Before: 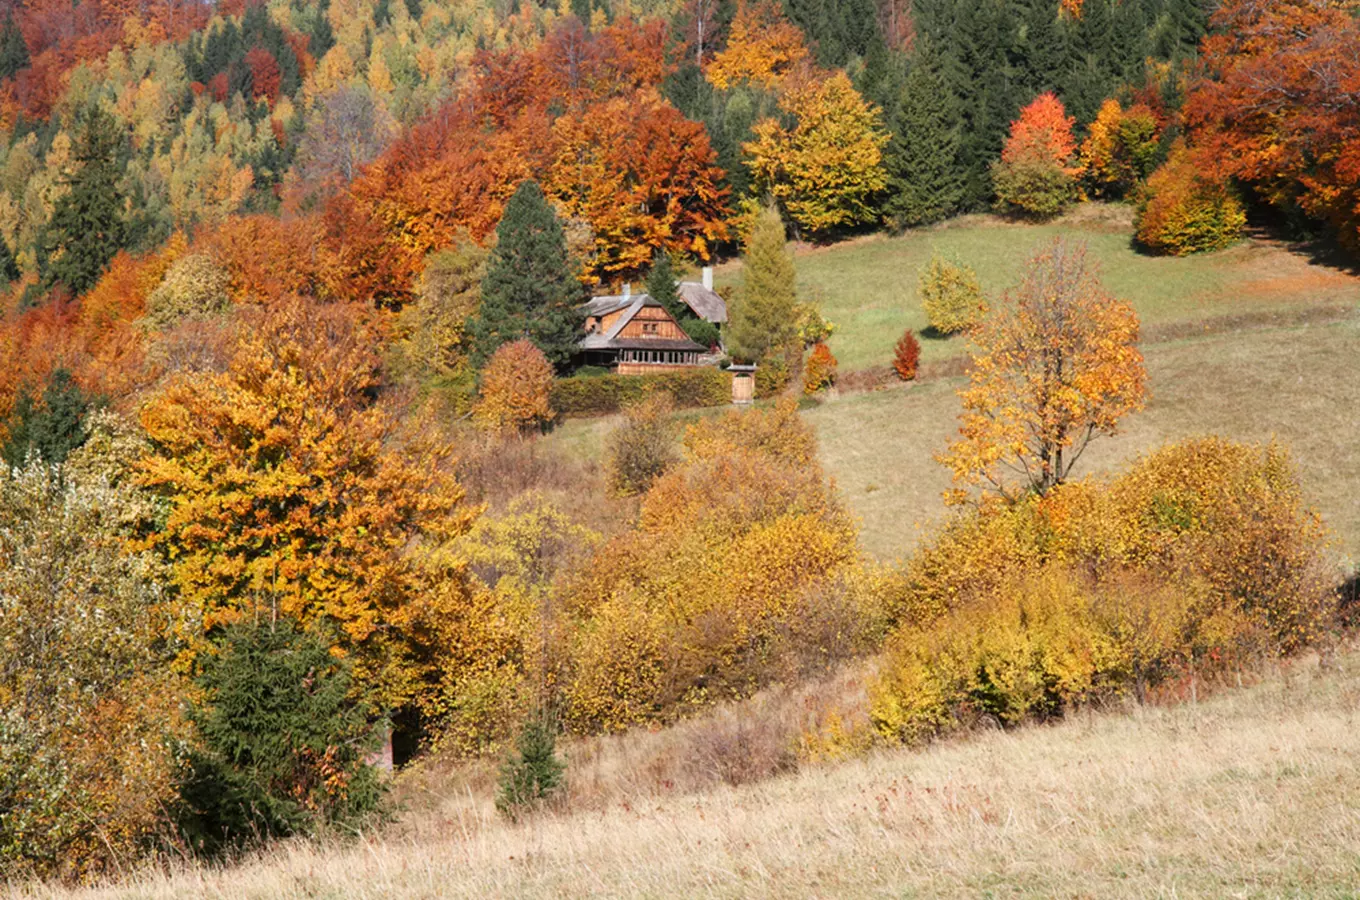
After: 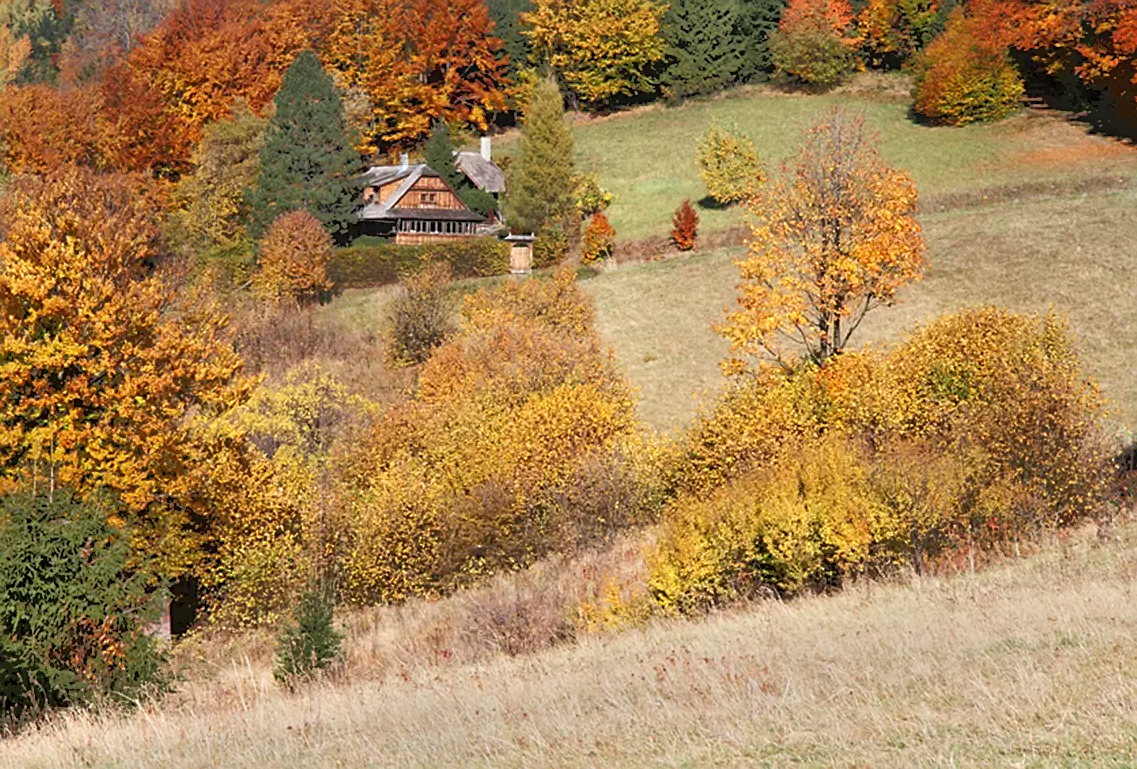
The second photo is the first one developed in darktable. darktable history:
sharpen: on, module defaults
tone equalizer: -7 EV -0.663 EV, -6 EV 1.02 EV, -5 EV -0.469 EV, -4 EV 0.402 EV, -3 EV 0.431 EV, -2 EV 0.132 EV, -1 EV -0.148 EV, +0 EV -0.382 EV
crop: left 16.379%, top 14.521%
